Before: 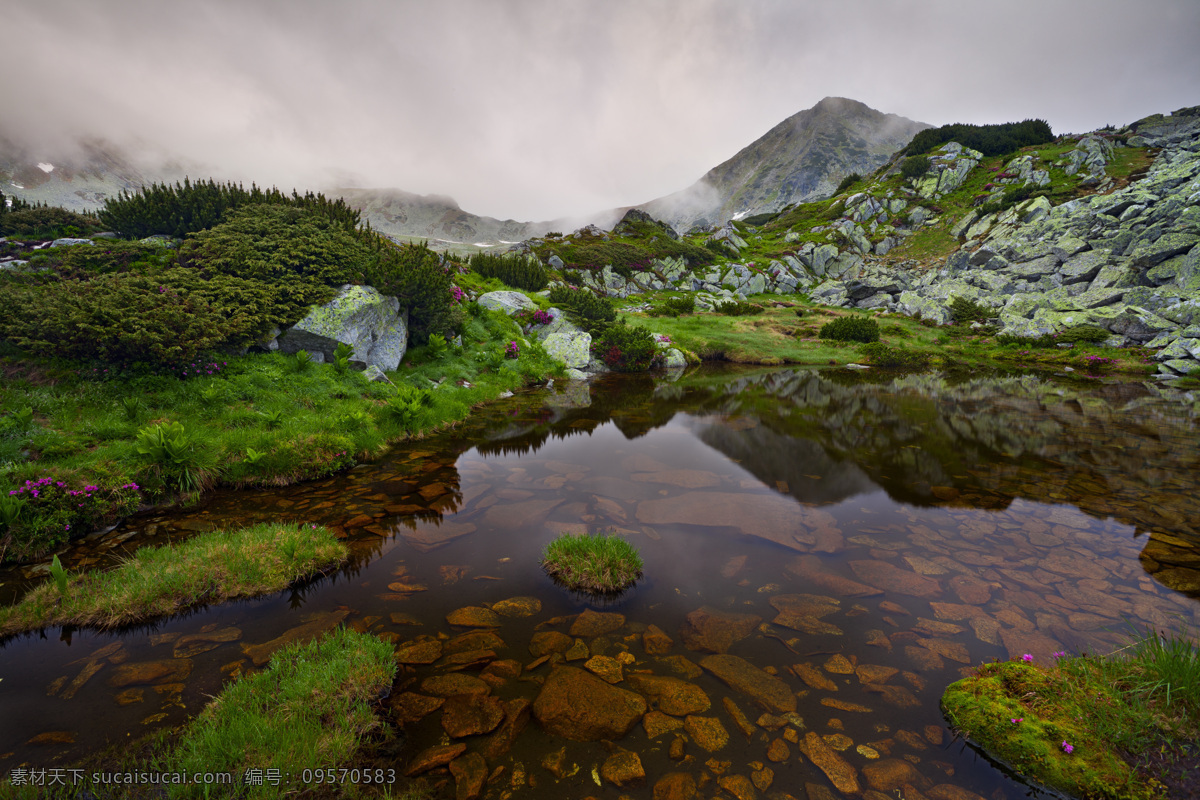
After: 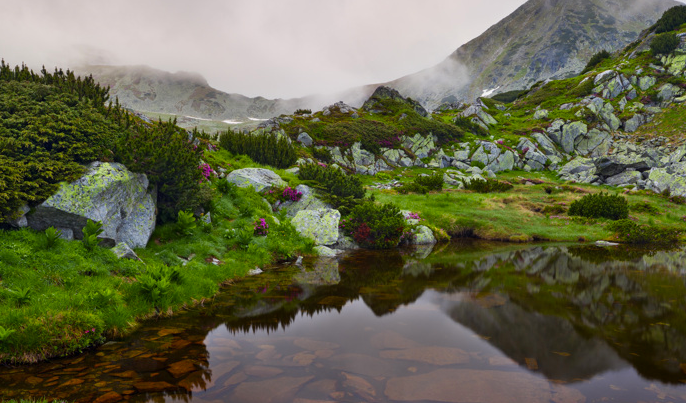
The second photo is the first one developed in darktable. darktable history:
crop: left 20.932%, top 15.471%, right 21.848%, bottom 34.081%
color balance: output saturation 110%
